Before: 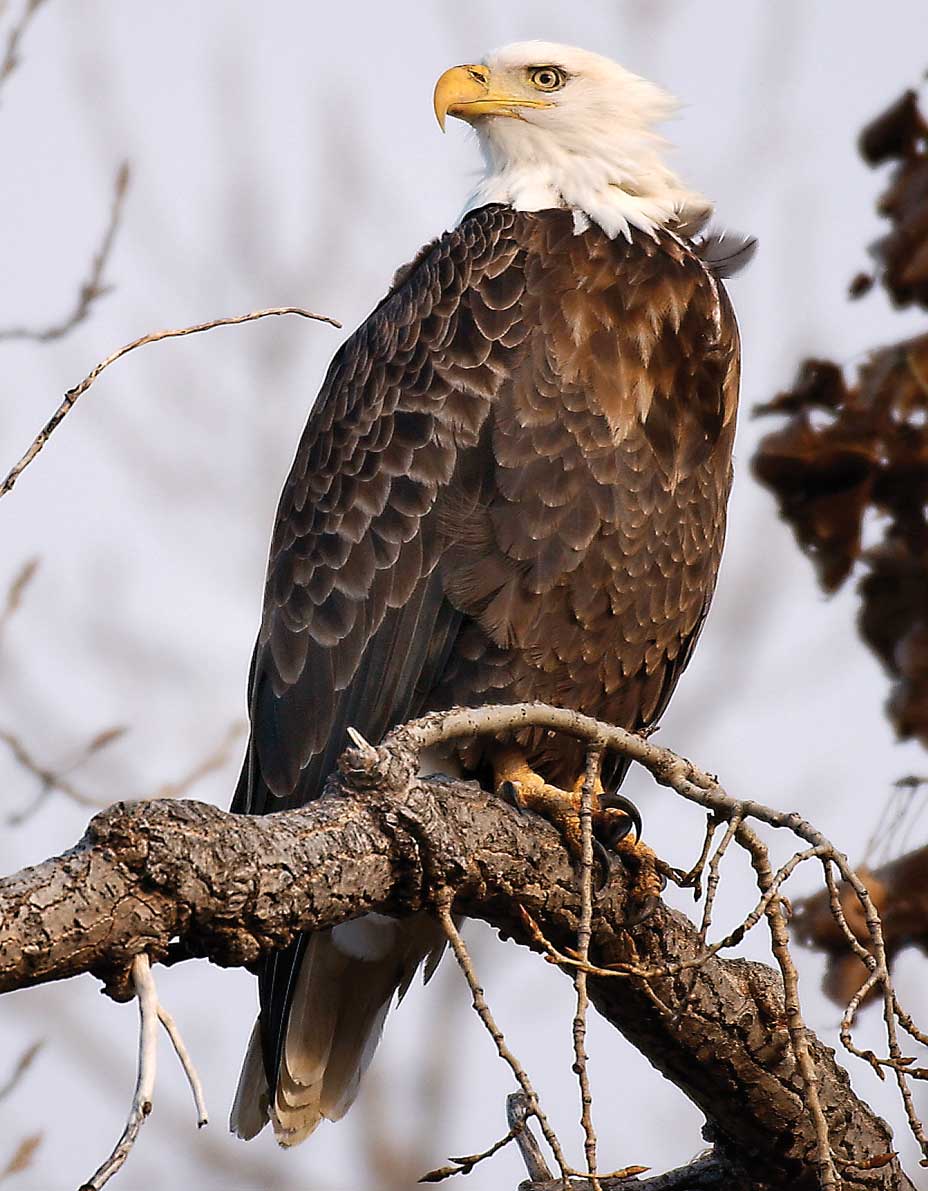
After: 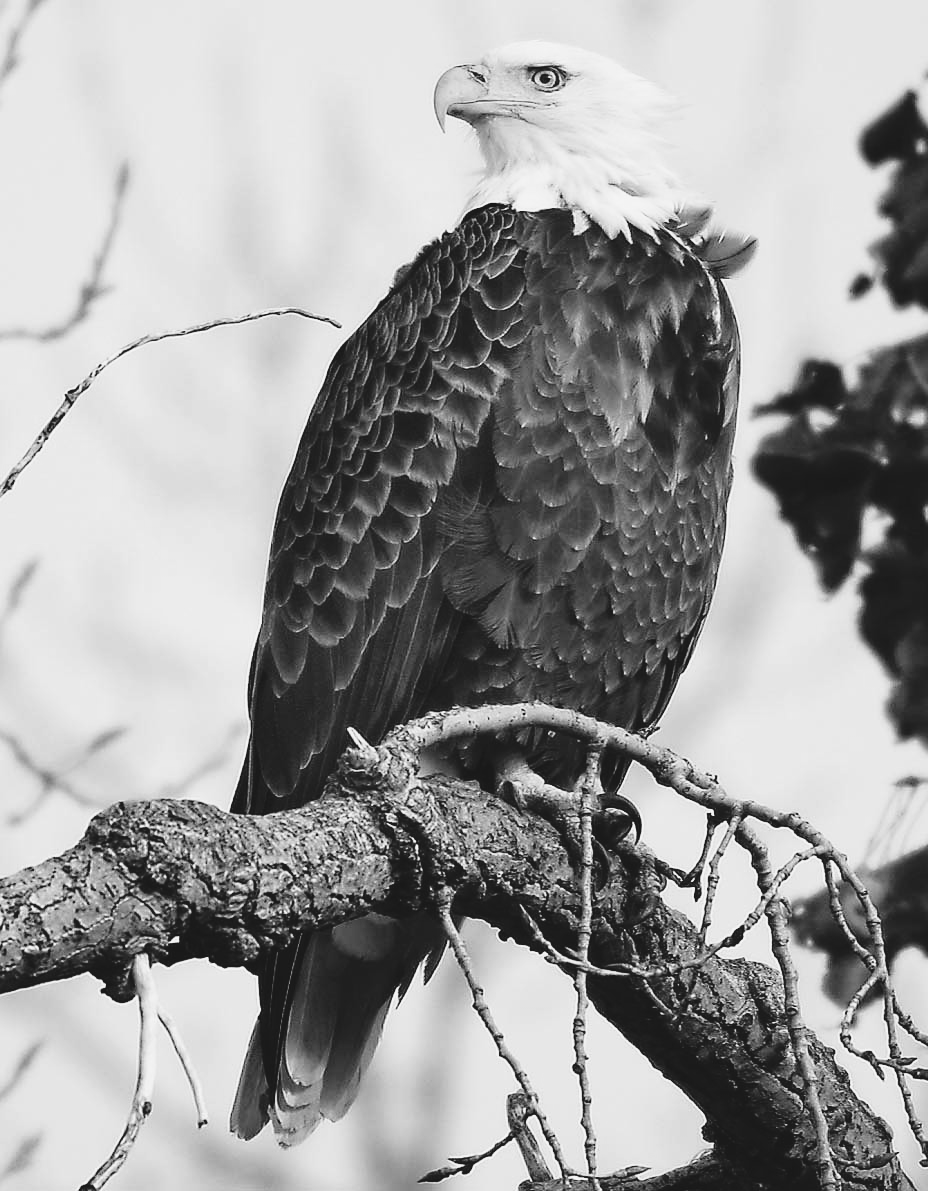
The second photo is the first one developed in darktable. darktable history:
base curve: curves: ch0 [(0, 0) (0.028, 0.03) (0.121, 0.232) (0.46, 0.748) (0.859, 0.968) (1, 1)], preserve colors none
exposure: black level correction -0.015, exposure -0.5 EV, compensate highlight preservation false
monochrome: on, module defaults
